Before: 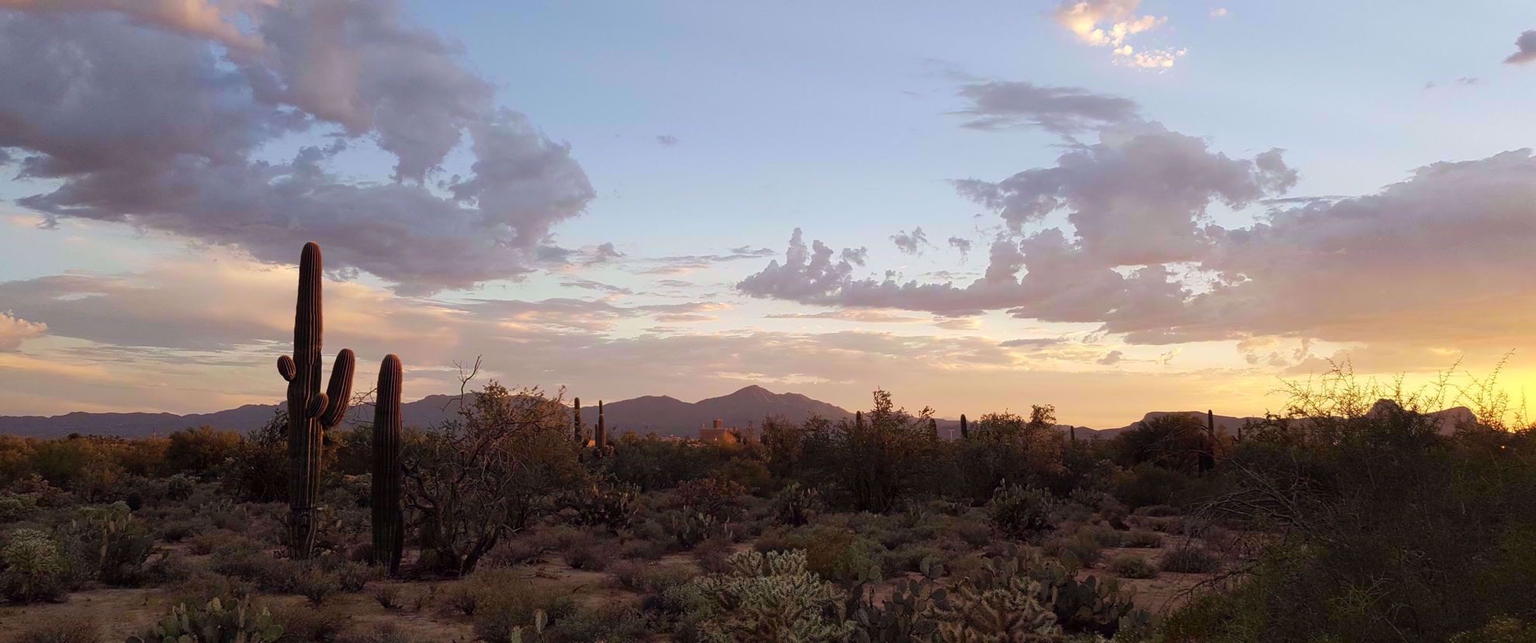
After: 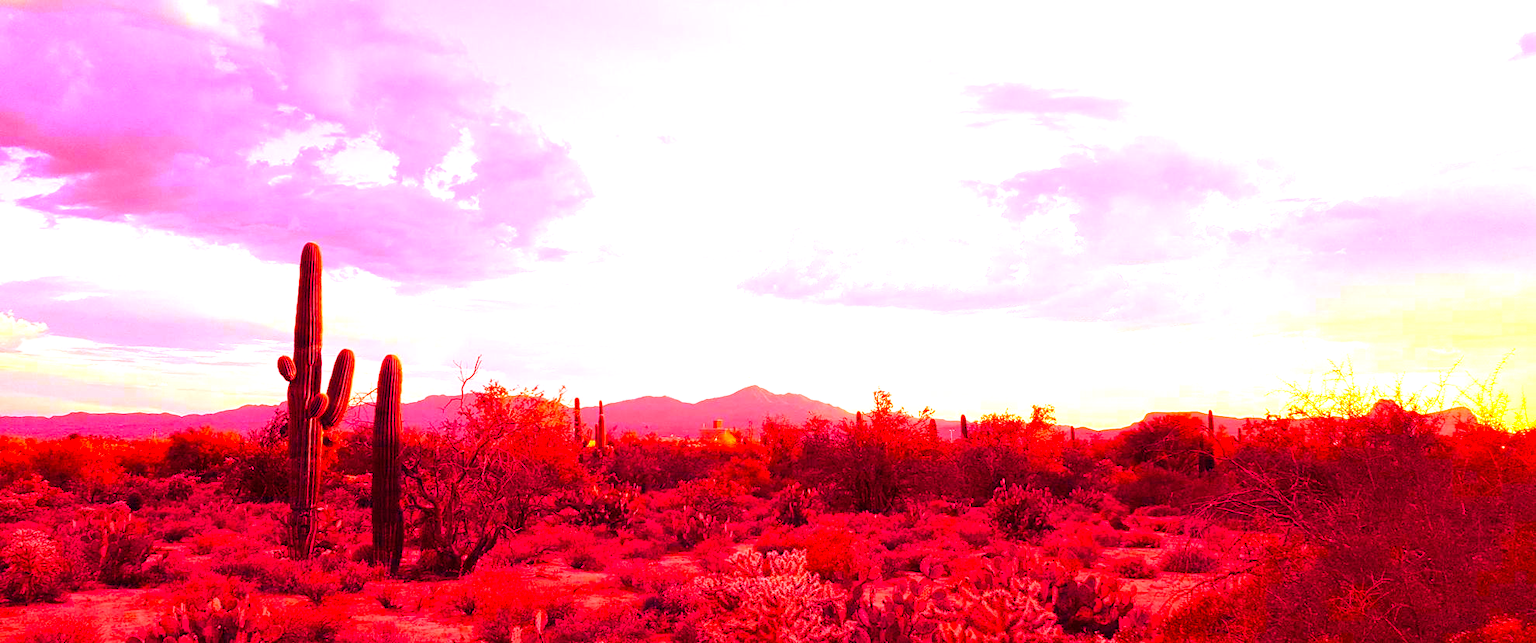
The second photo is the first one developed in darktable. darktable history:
color balance: lift [1, 1.001, 0.999, 1.001], gamma [1, 1.004, 1.007, 0.993], gain [1, 0.991, 0.987, 1.013], contrast 7.5%, contrast fulcrum 10%, output saturation 115%
white balance: red 4.26, blue 1.802
velvia: on, module defaults
